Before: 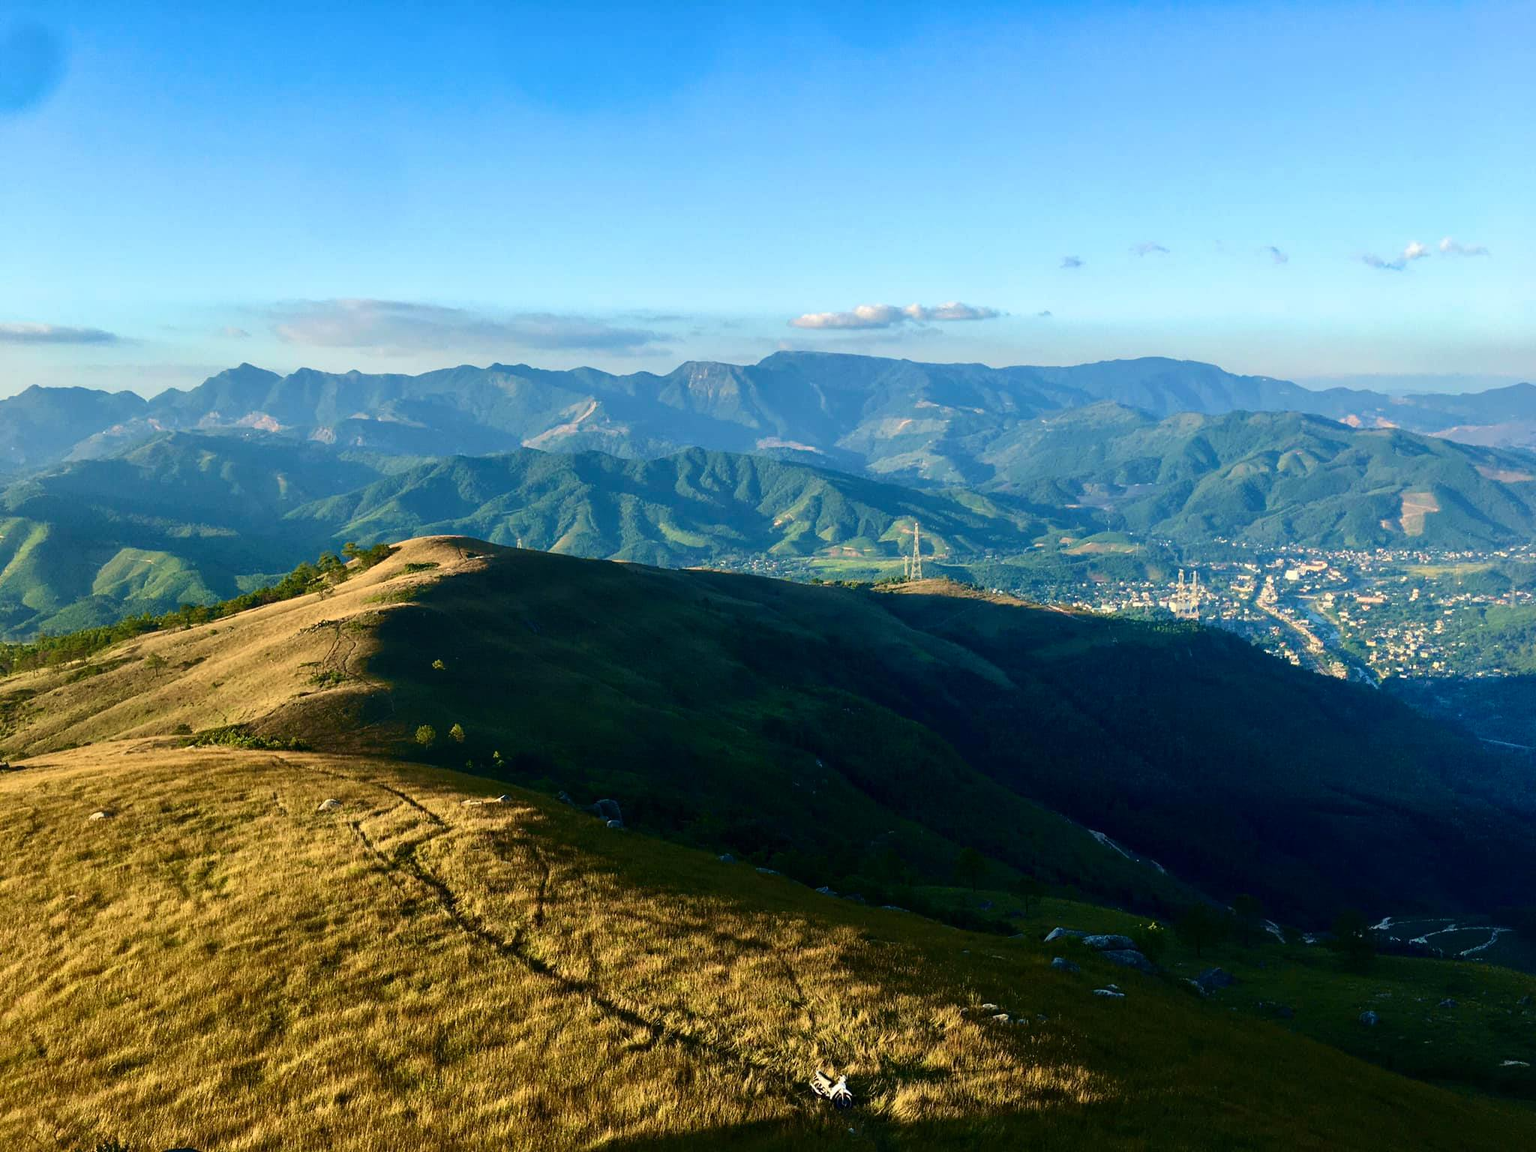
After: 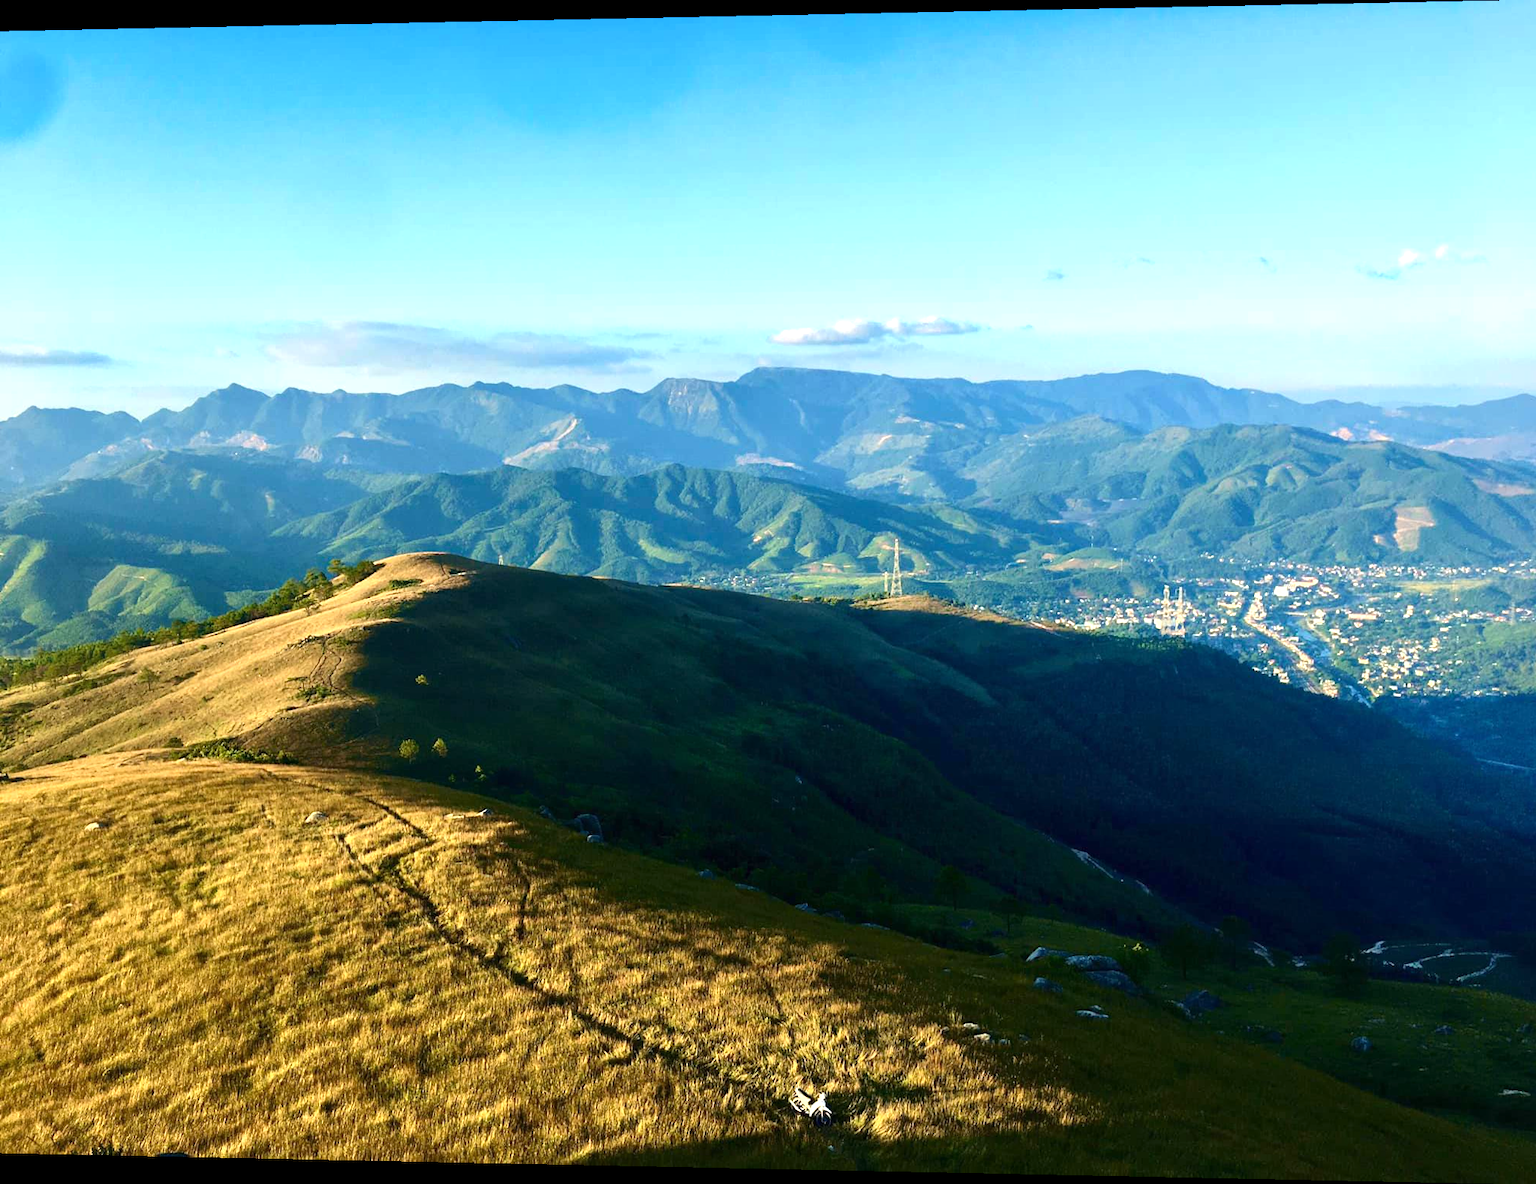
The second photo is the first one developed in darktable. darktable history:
exposure: exposure 0.564 EV, compensate highlight preservation false
rotate and perspective: lens shift (horizontal) -0.055, automatic cropping off
